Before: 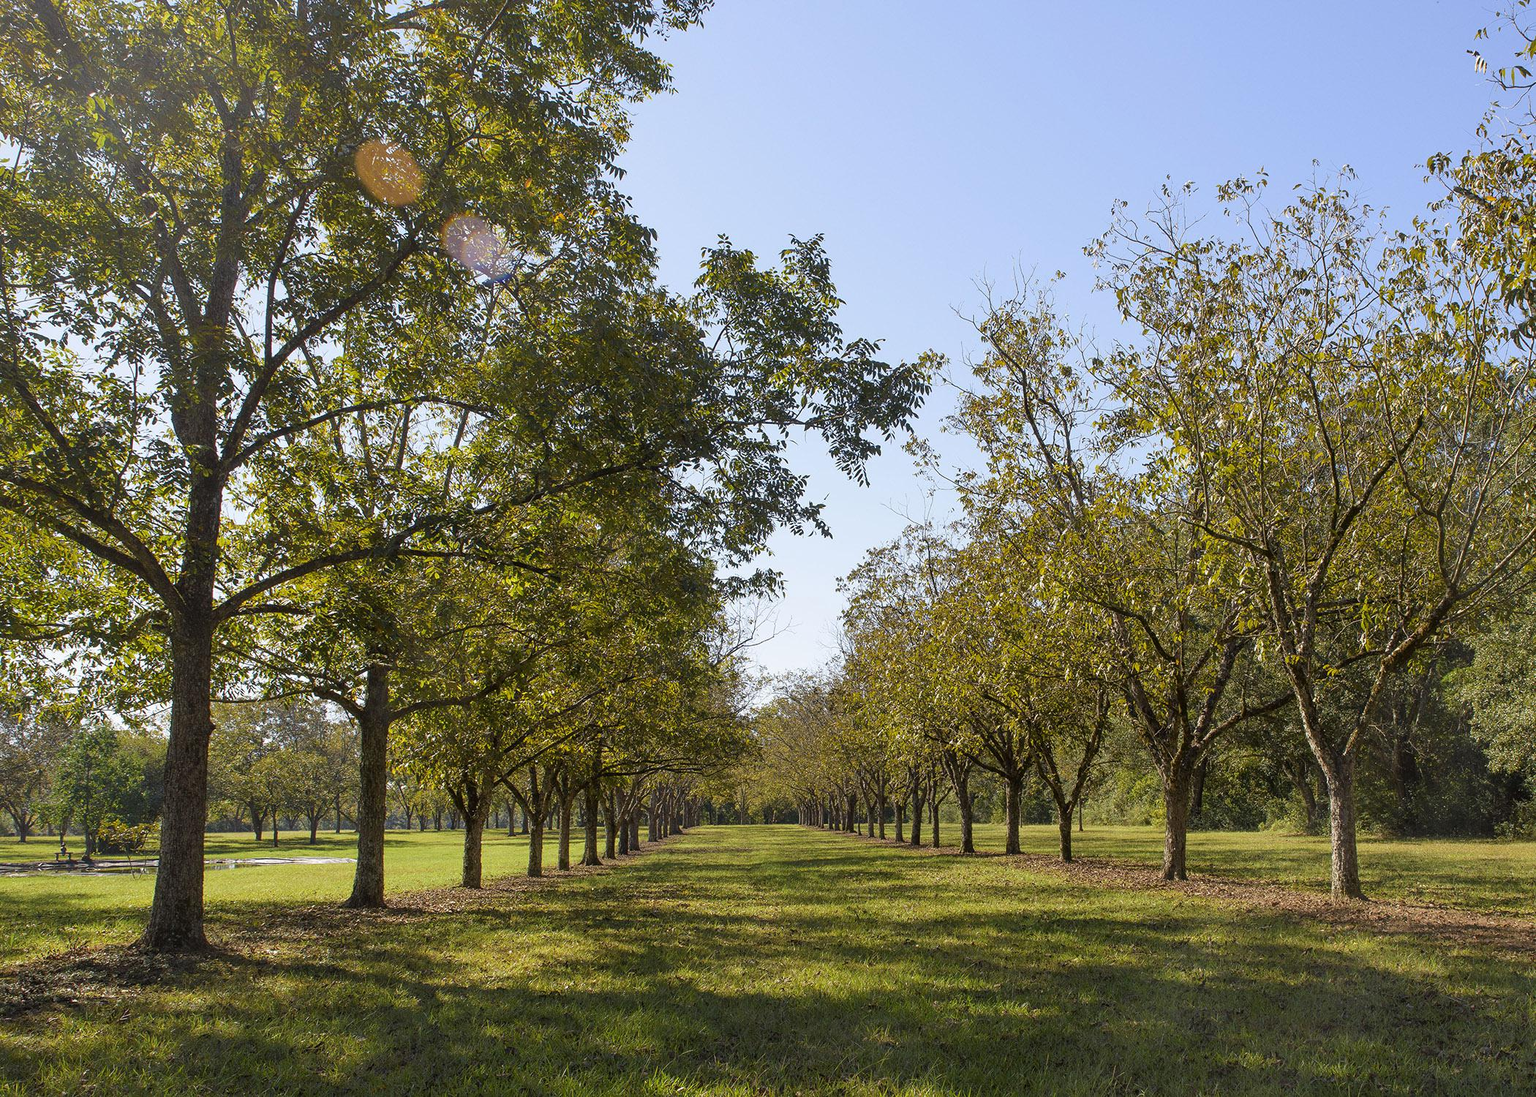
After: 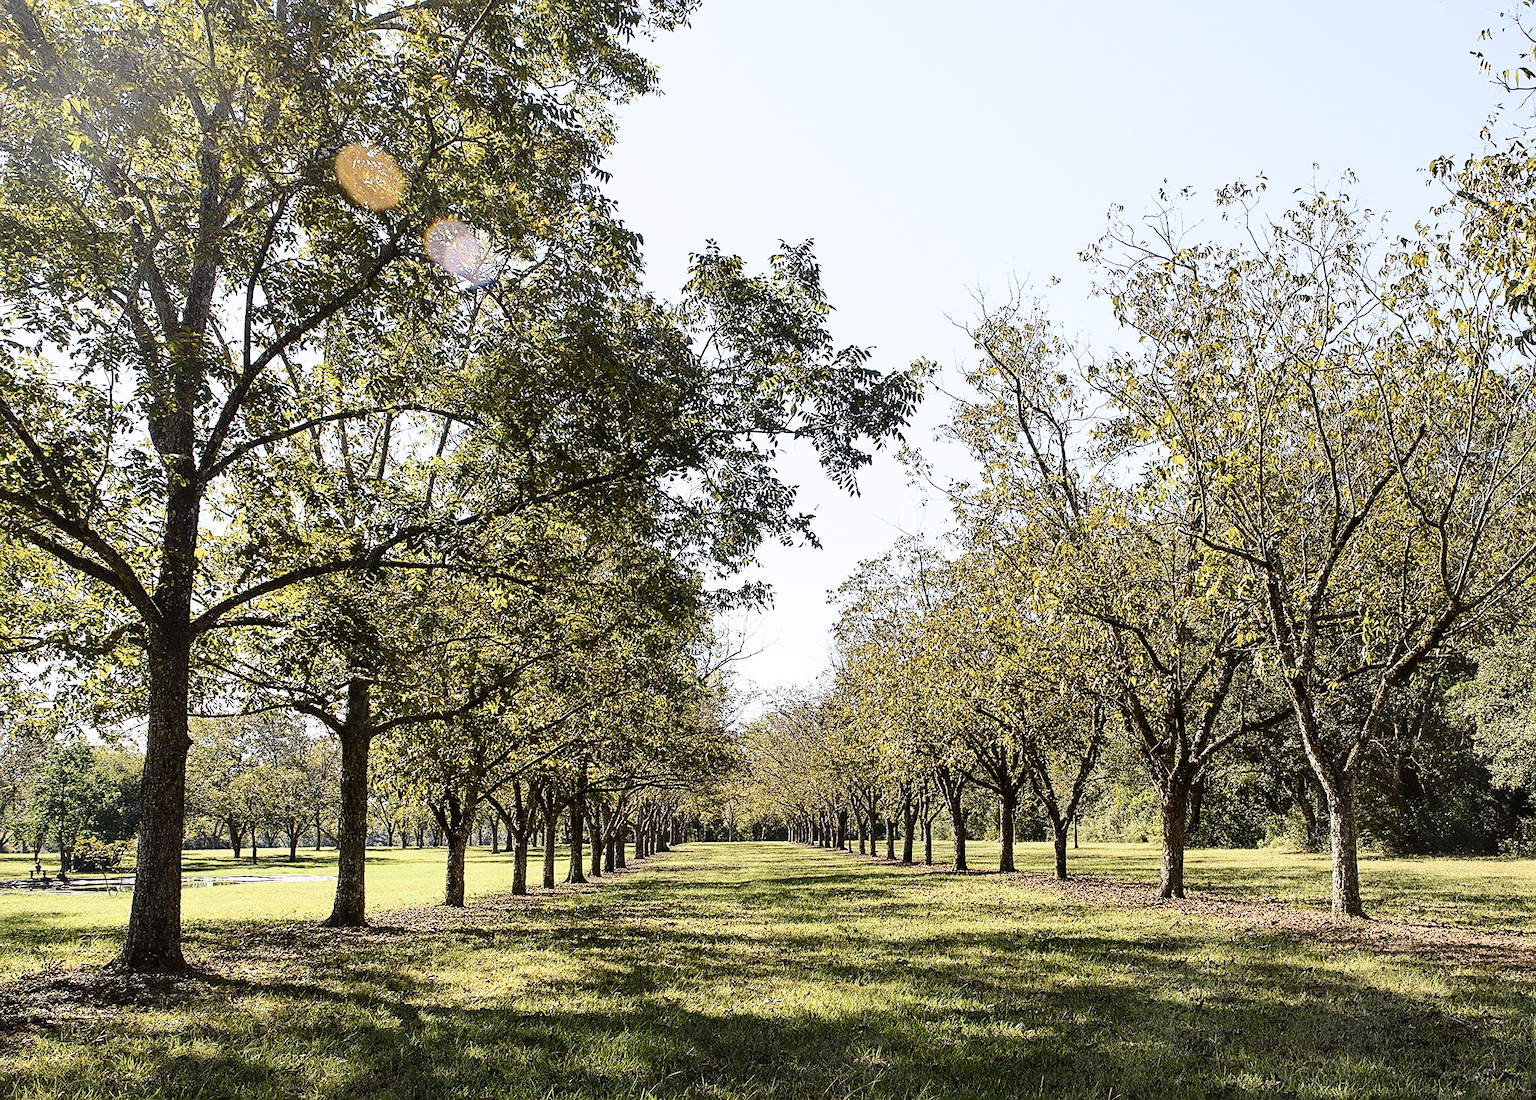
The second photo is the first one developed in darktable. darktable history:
contrast brightness saturation: contrast 0.251, saturation -0.319
crop: left 1.724%, right 0.273%, bottom 1.624%
color zones: curves: ch1 [(0, 0.523) (0.143, 0.545) (0.286, 0.52) (0.429, 0.506) (0.571, 0.503) (0.714, 0.503) (0.857, 0.508) (1, 0.523)], mix 26.75%
base curve: curves: ch0 [(0, 0) (0.028, 0.03) (0.121, 0.232) (0.46, 0.748) (0.859, 0.968) (1, 1)], preserve colors none
sharpen: on, module defaults
